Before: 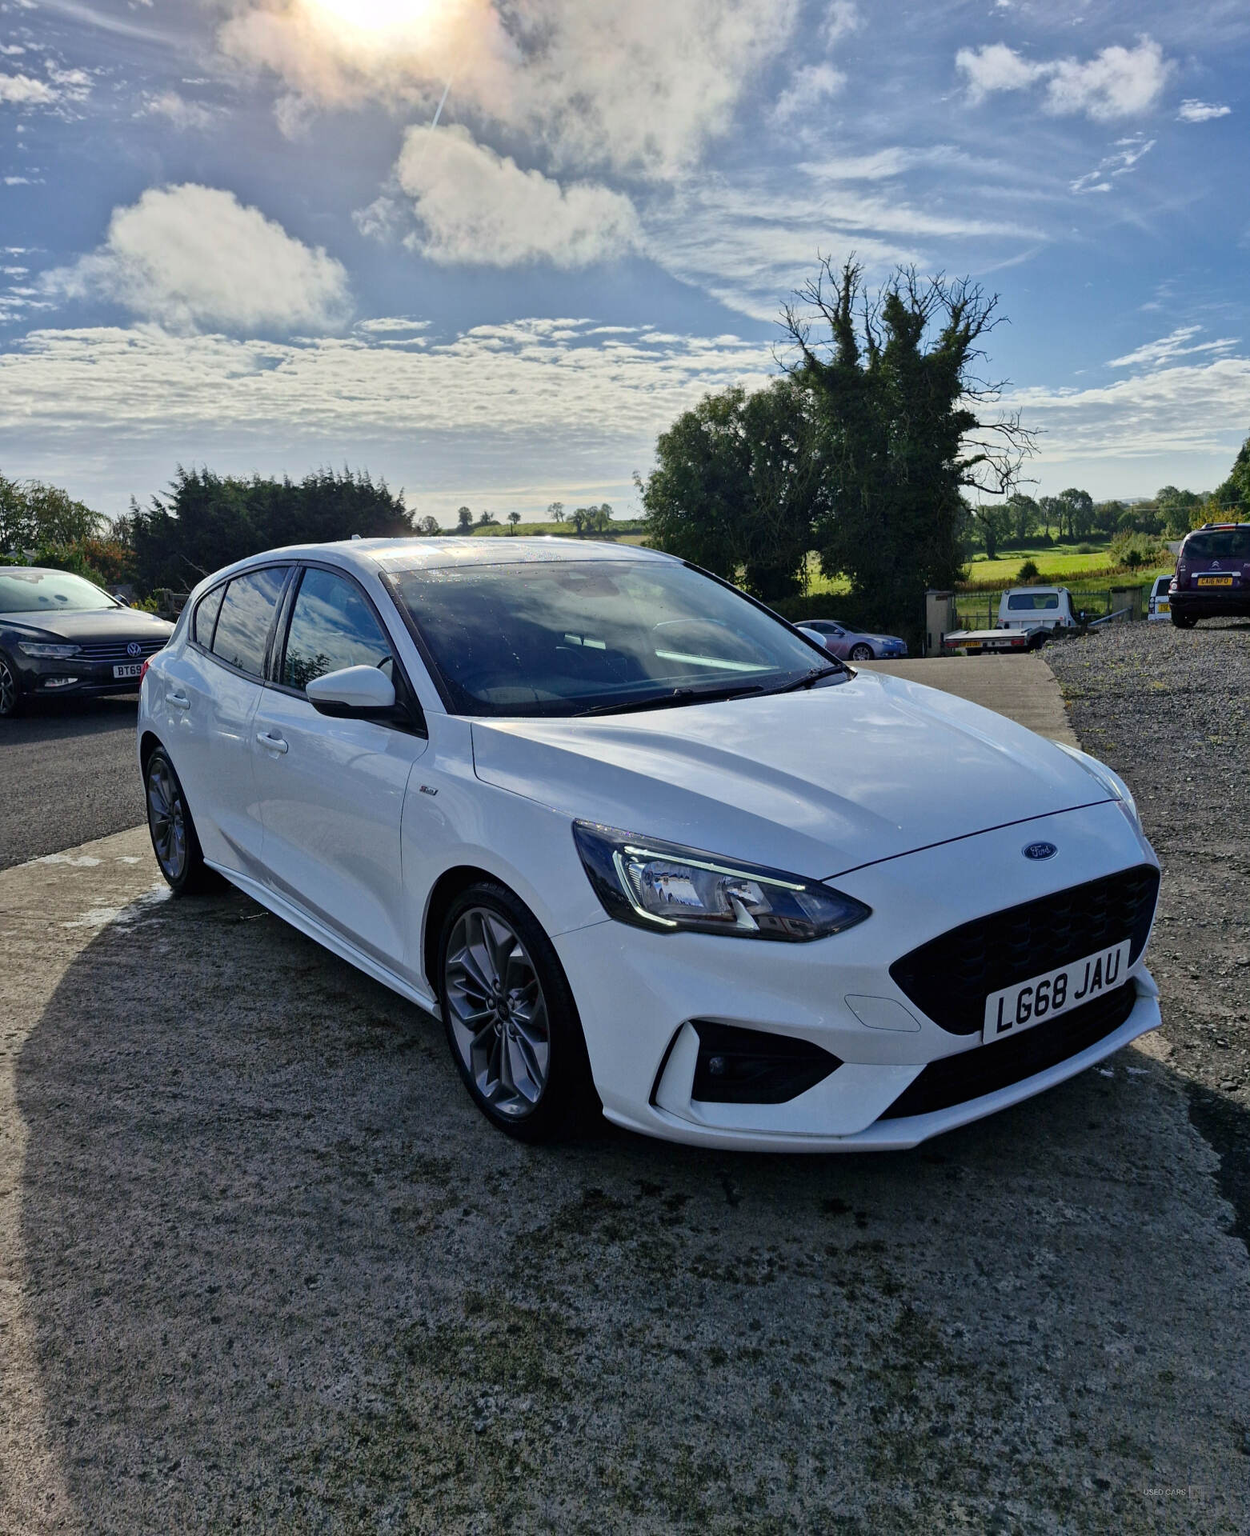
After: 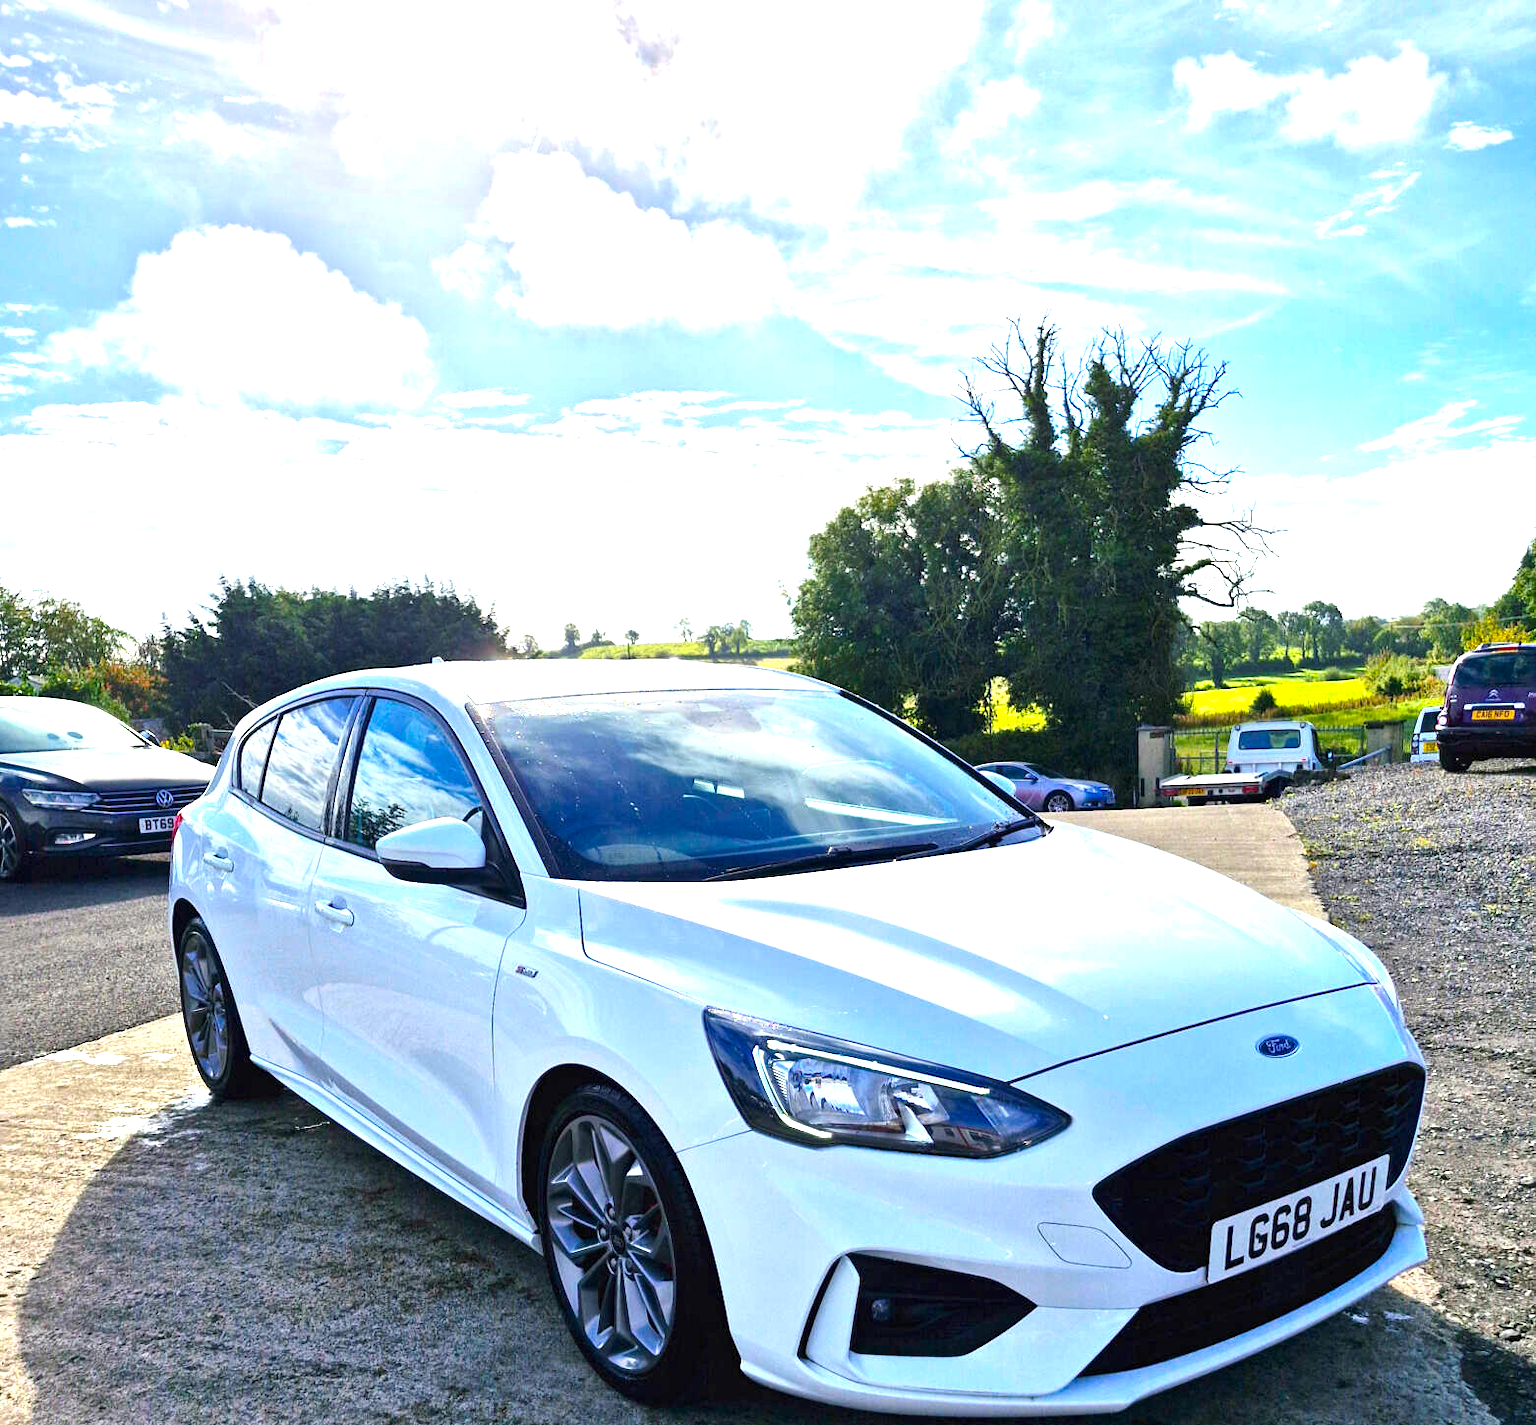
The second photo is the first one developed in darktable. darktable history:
exposure: black level correction 0, exposure 1.2 EV, compensate highlight preservation false
crop: bottom 24.479%
levels: levels [0, 0.43, 0.859]
color balance rgb: highlights gain › chroma 0.286%, highlights gain › hue 331.52°, perceptual saturation grading › global saturation 25.78%, global vibrance 20%
